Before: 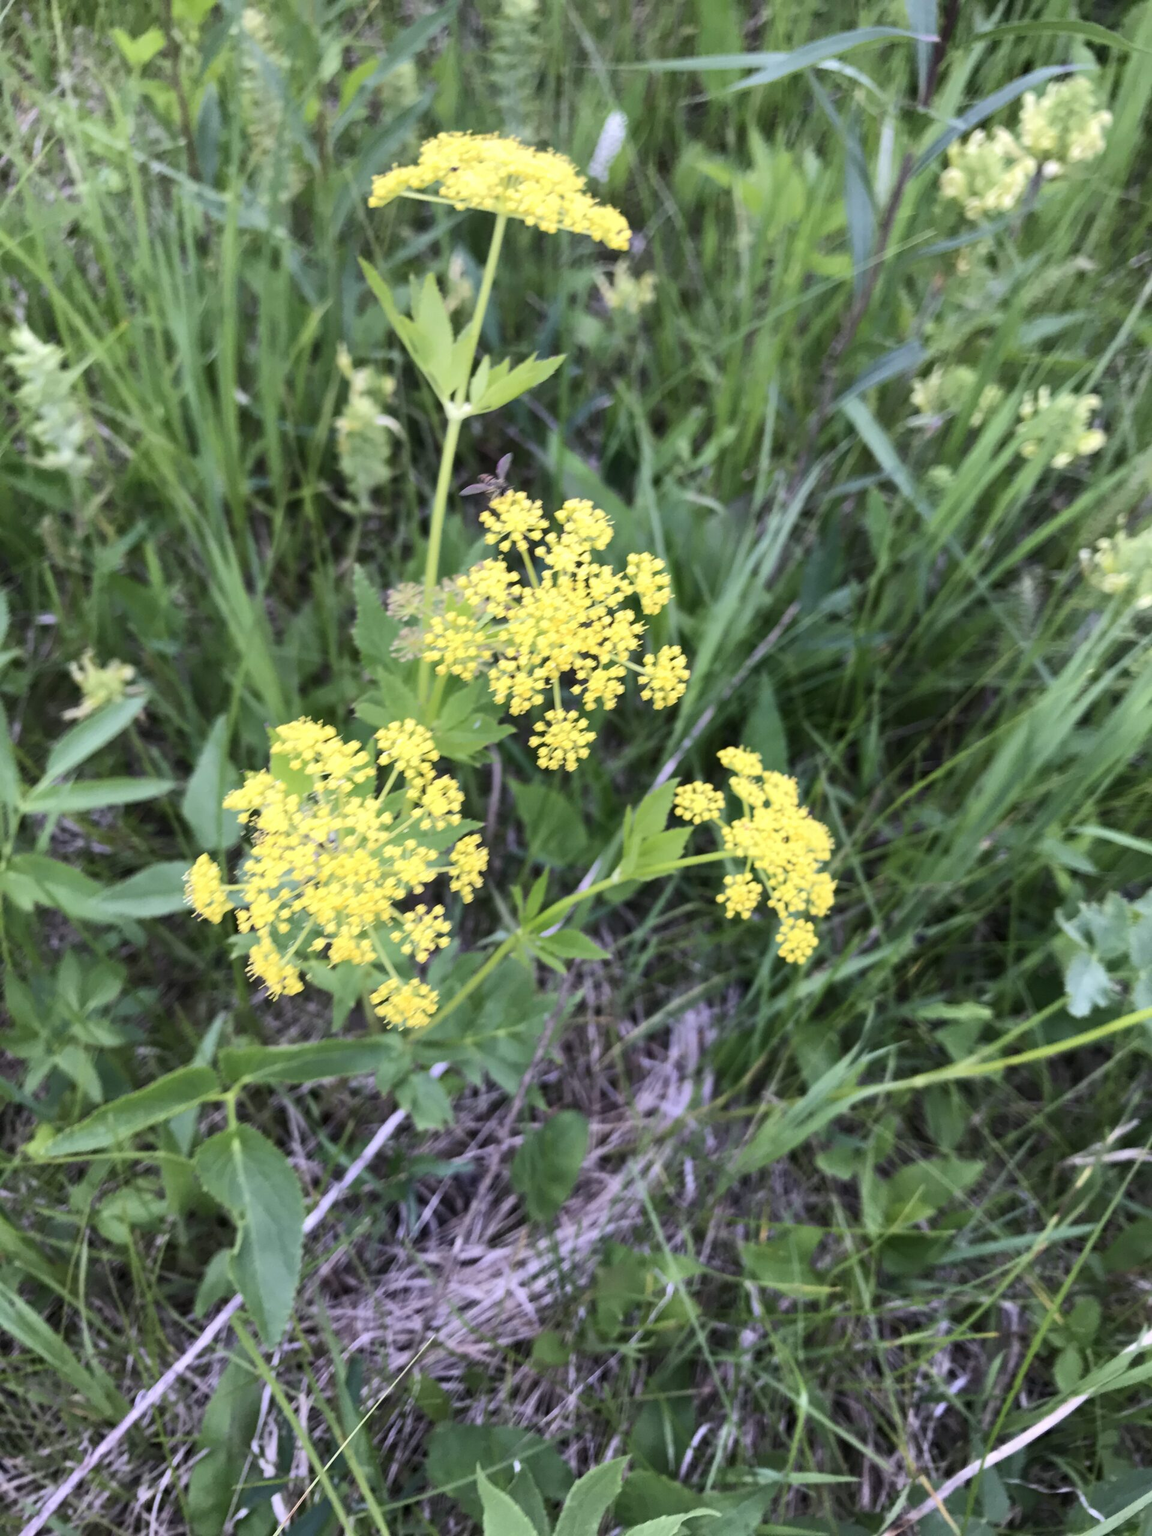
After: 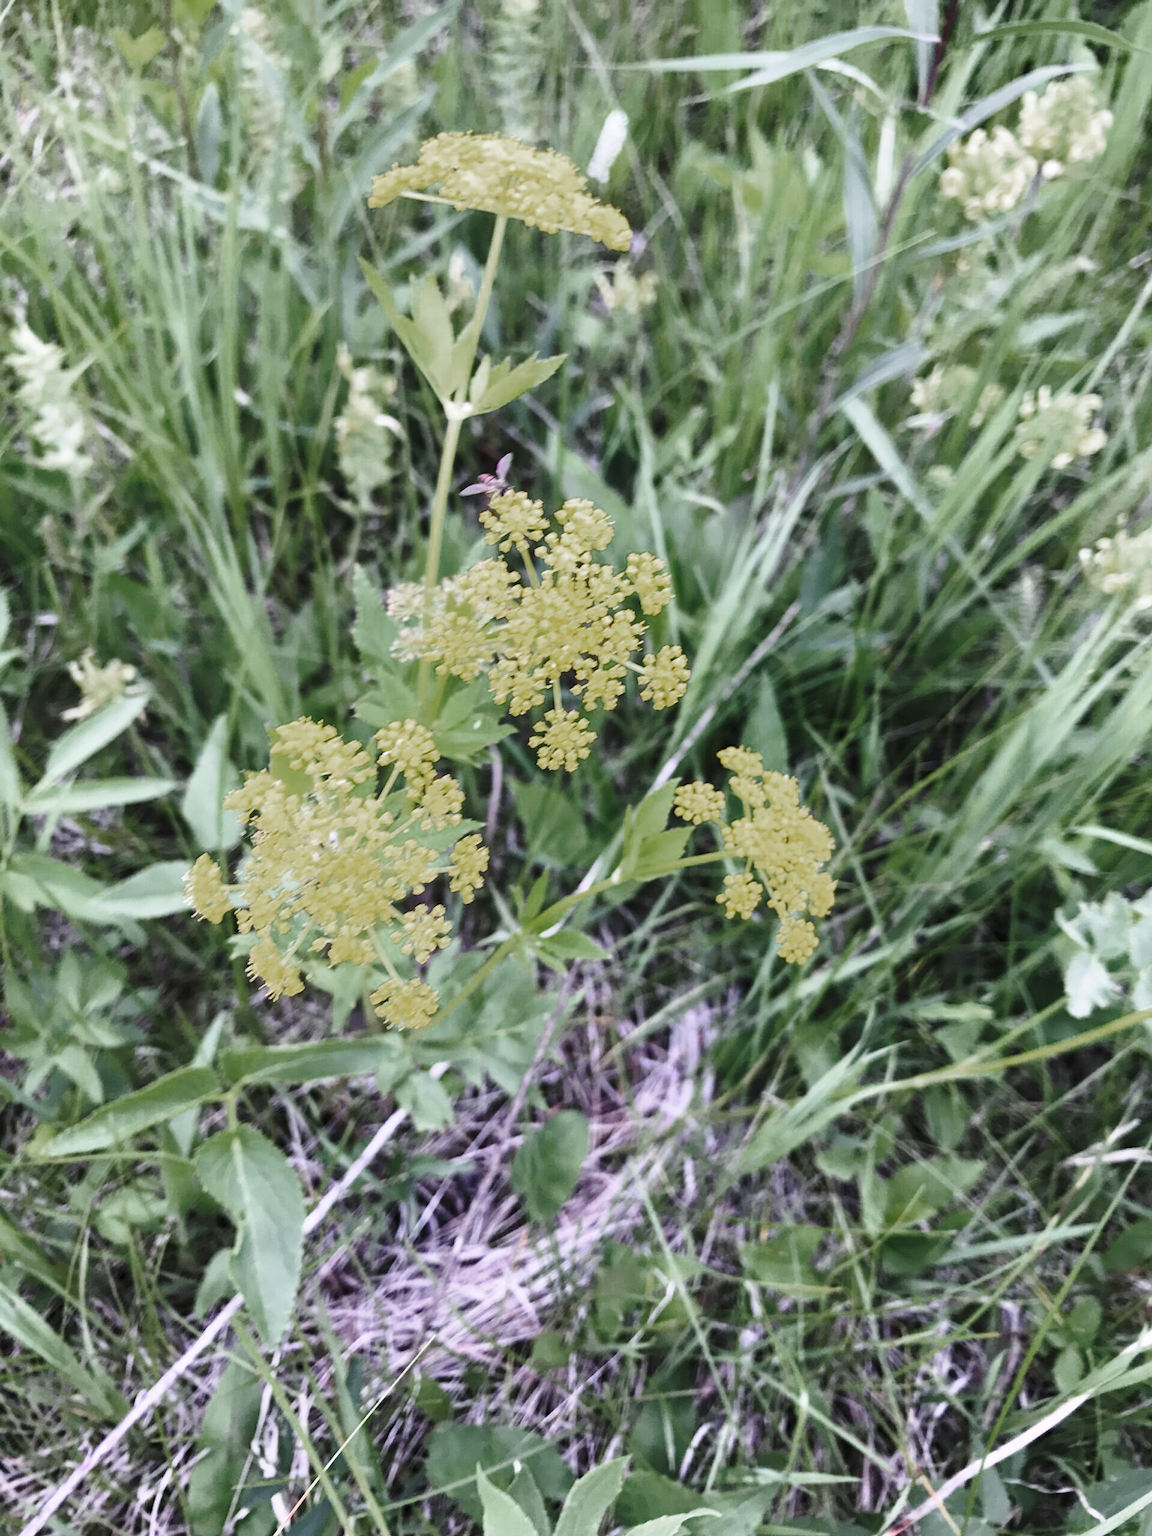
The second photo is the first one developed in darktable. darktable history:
base curve: curves: ch0 [(0, 0) (0.028, 0.03) (0.121, 0.232) (0.46, 0.748) (0.859, 0.968) (1, 1)], preserve colors none
color zones: curves: ch0 [(0, 0.48) (0.209, 0.398) (0.305, 0.332) (0.429, 0.493) (0.571, 0.5) (0.714, 0.5) (0.857, 0.5) (1, 0.48)]; ch1 [(0, 0.736) (0.143, 0.625) (0.225, 0.371) (0.429, 0.256) (0.571, 0.241) (0.714, 0.213) (0.857, 0.48) (1, 0.736)]; ch2 [(0, 0.448) (0.143, 0.498) (0.286, 0.5) (0.429, 0.5) (0.571, 0.5) (0.714, 0.5) (0.857, 0.5) (1, 0.448)]
white balance: red 1.004, blue 1.024
